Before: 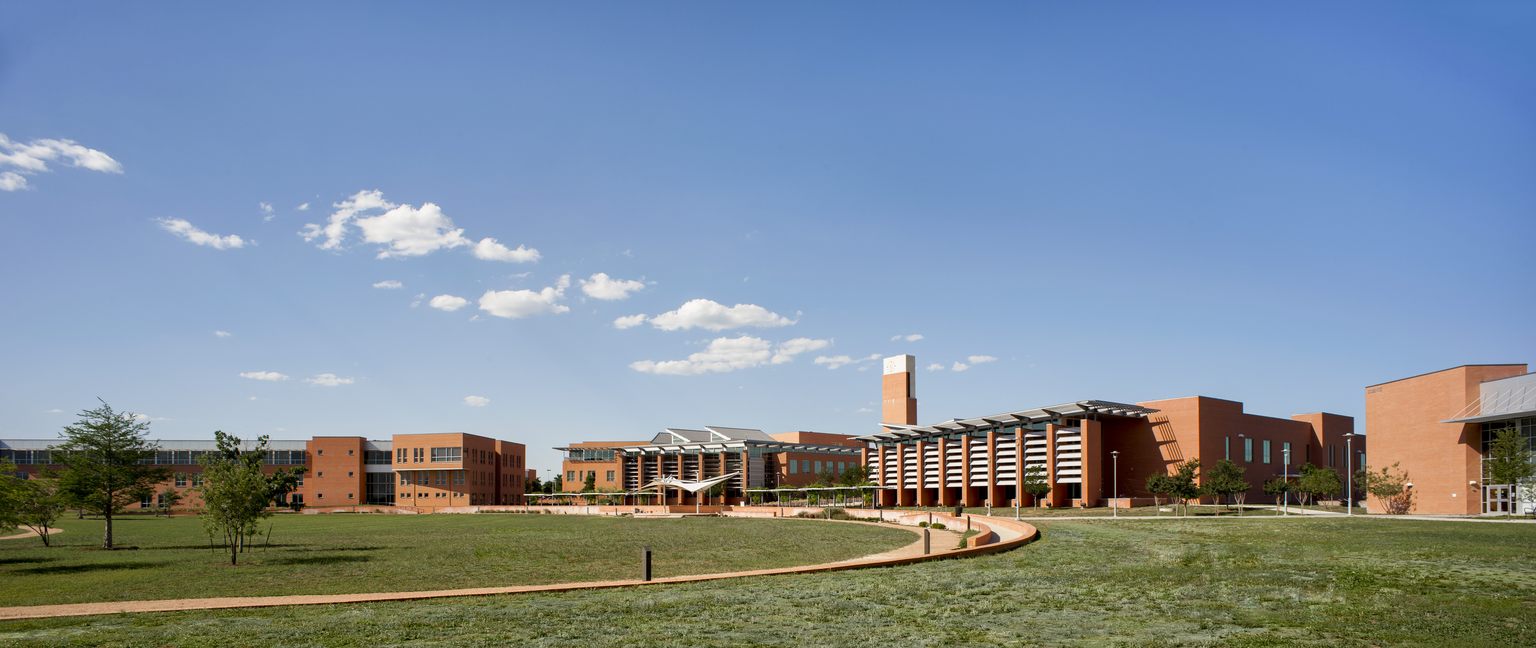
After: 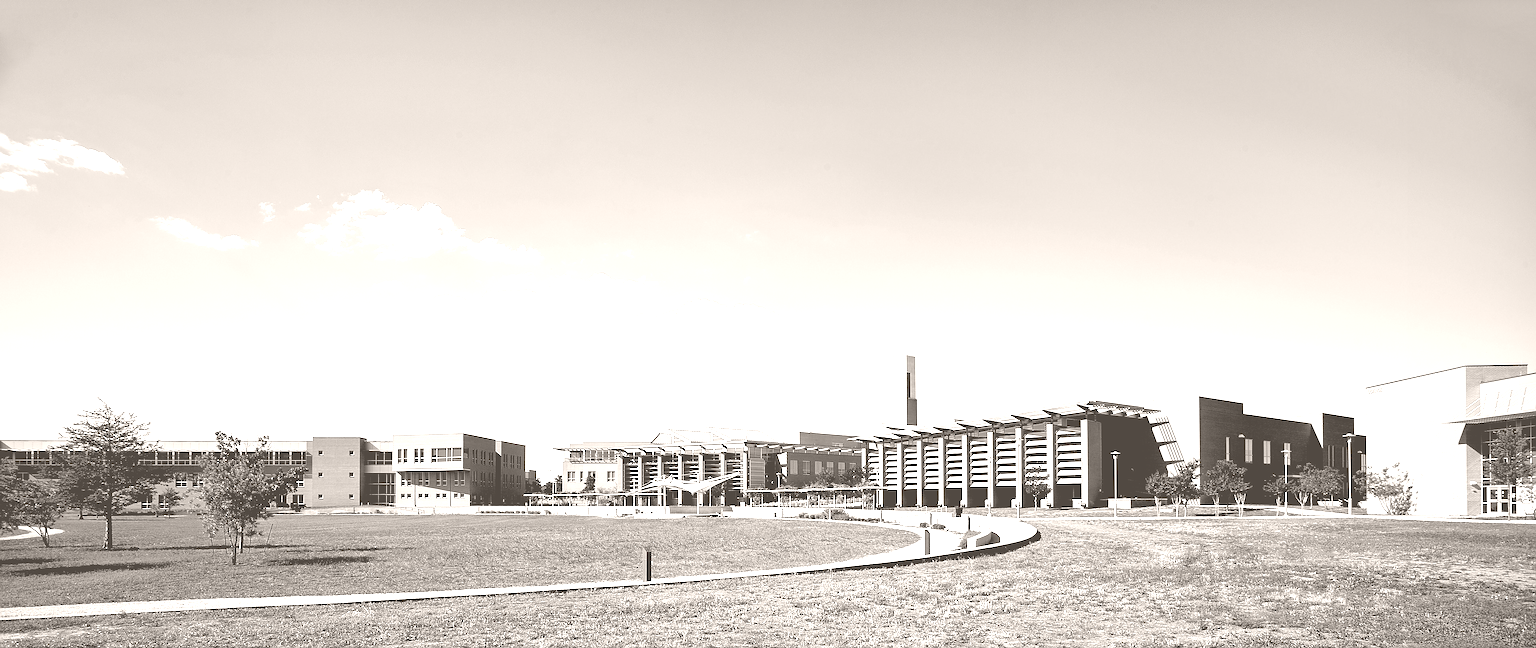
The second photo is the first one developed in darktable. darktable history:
colorize: hue 34.49°, saturation 35.33%, source mix 100%, lightness 55%, version 1
contrast brightness saturation: contrast 0.1, saturation -0.3
exposure: black level correction 0.025, exposure 0.182 EV, compensate highlight preservation false
white balance: emerald 1
haze removal: compatibility mode true, adaptive false
rotate and perspective: automatic cropping original format, crop left 0, crop top 0
color correction: saturation 3
sharpen: radius 1.4, amount 1.25, threshold 0.7
